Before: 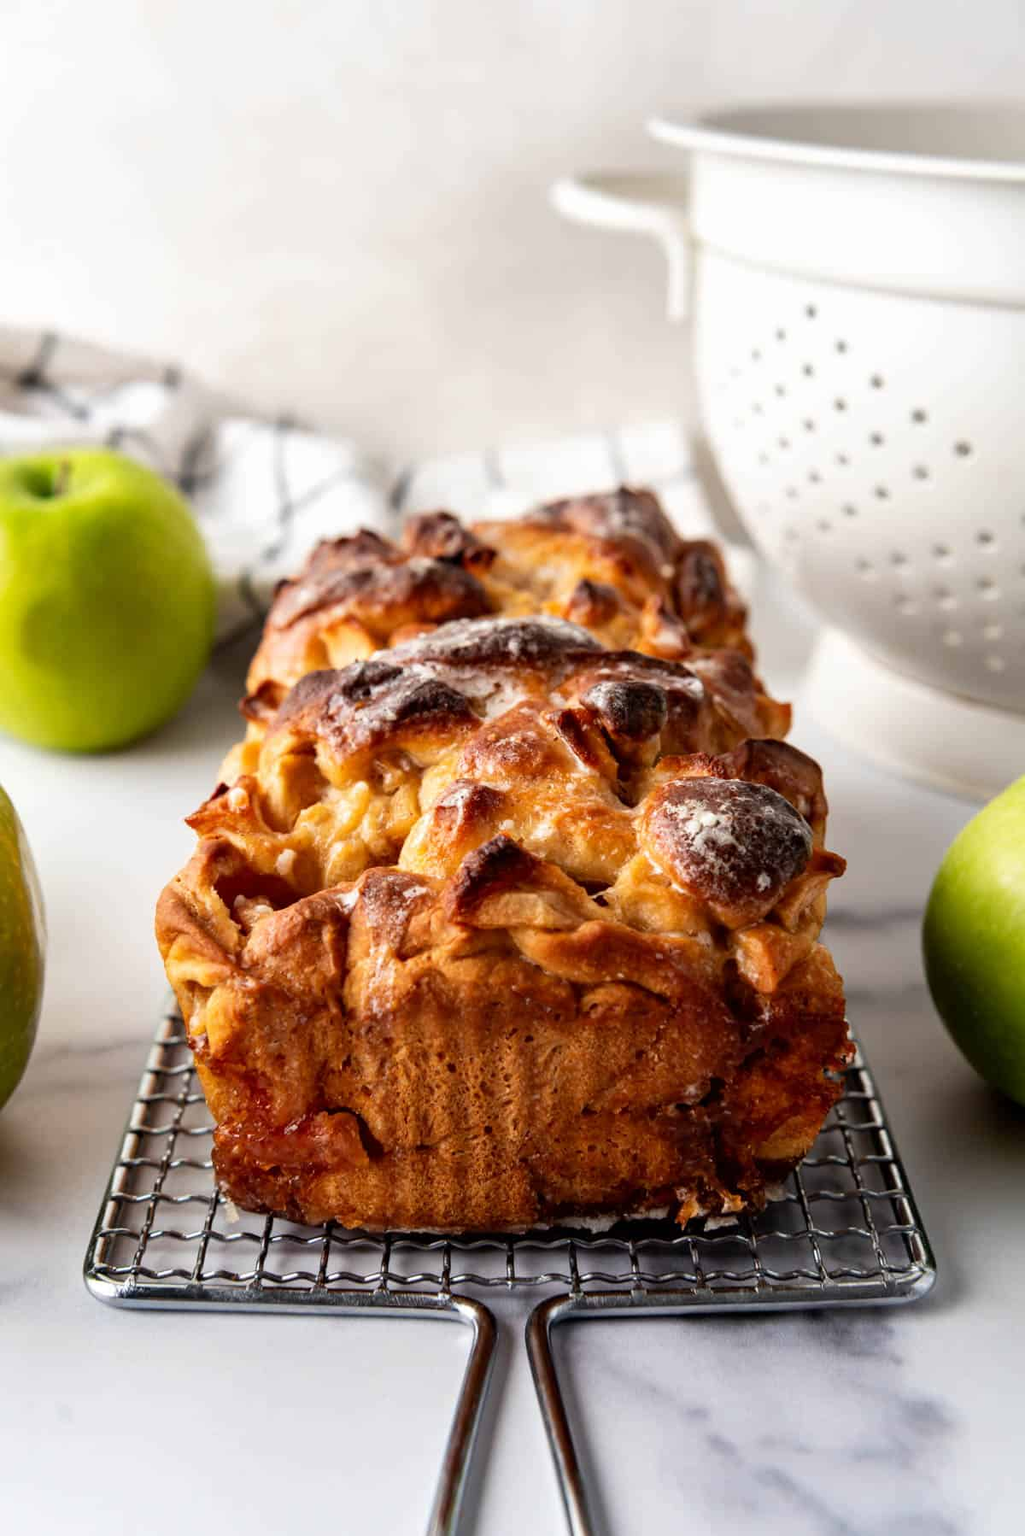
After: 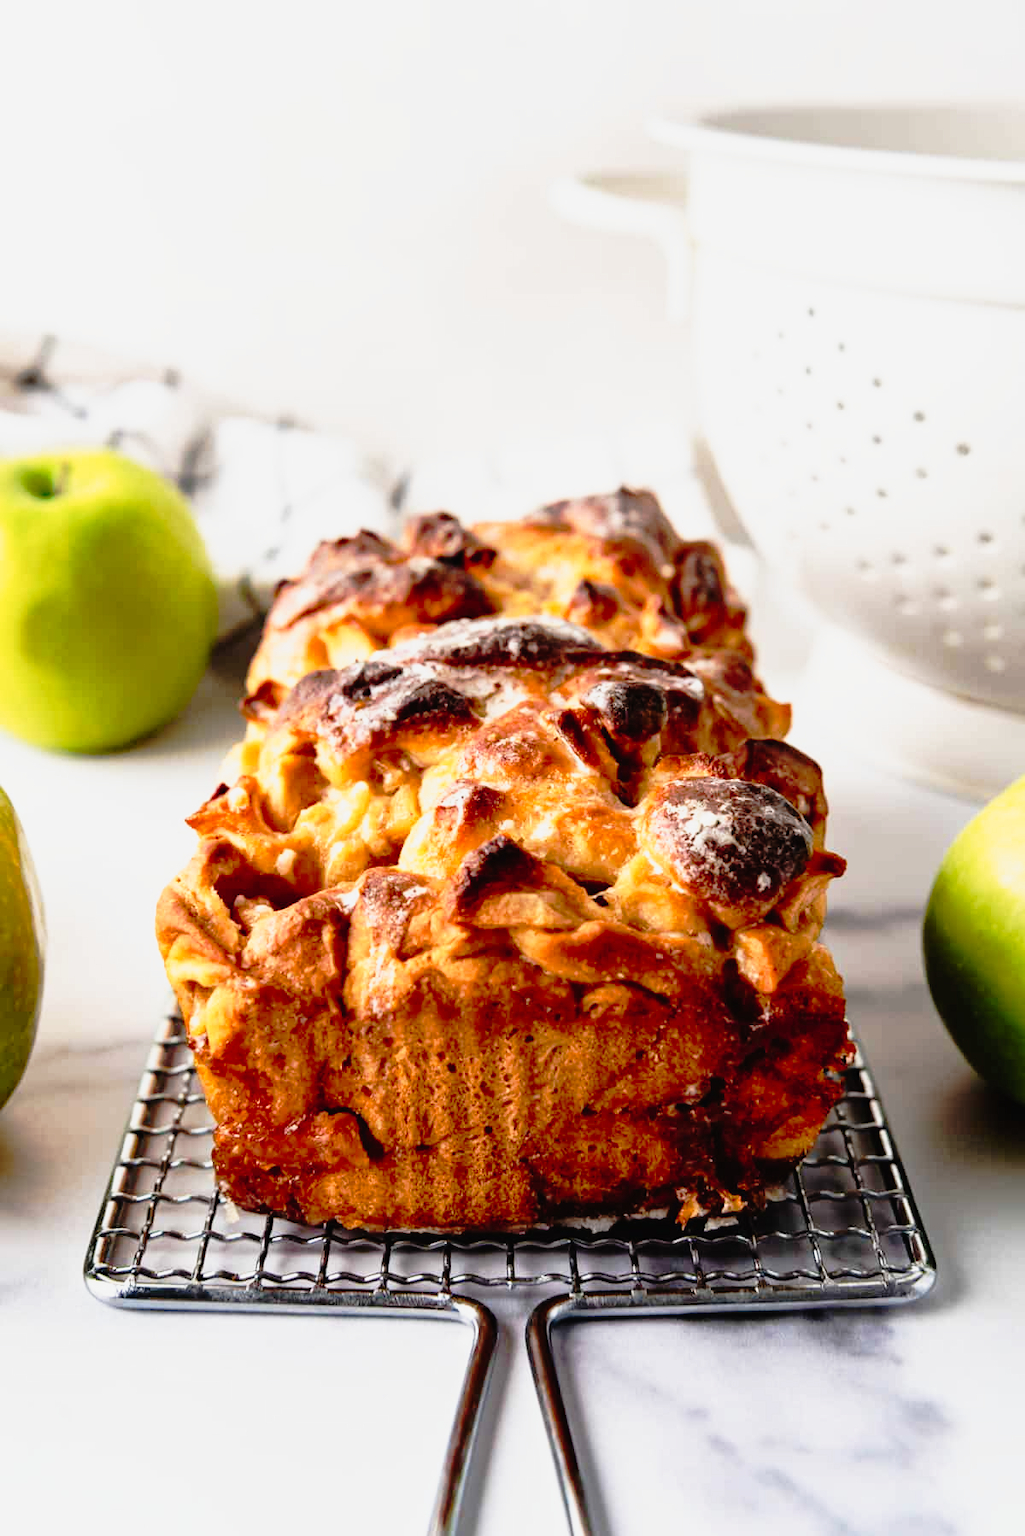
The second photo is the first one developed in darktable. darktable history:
tone curve: curves: ch0 [(0, 0.015) (0.091, 0.055) (0.184, 0.159) (0.304, 0.382) (0.492, 0.579) (0.628, 0.755) (0.832, 0.932) (0.984, 0.963)]; ch1 [(0, 0) (0.34, 0.235) (0.46, 0.46) (0.515, 0.502) (0.553, 0.567) (0.764, 0.815) (1, 1)]; ch2 [(0, 0) (0.44, 0.458) (0.479, 0.492) (0.524, 0.507) (0.557, 0.567) (0.673, 0.699) (1, 1)], preserve colors none
